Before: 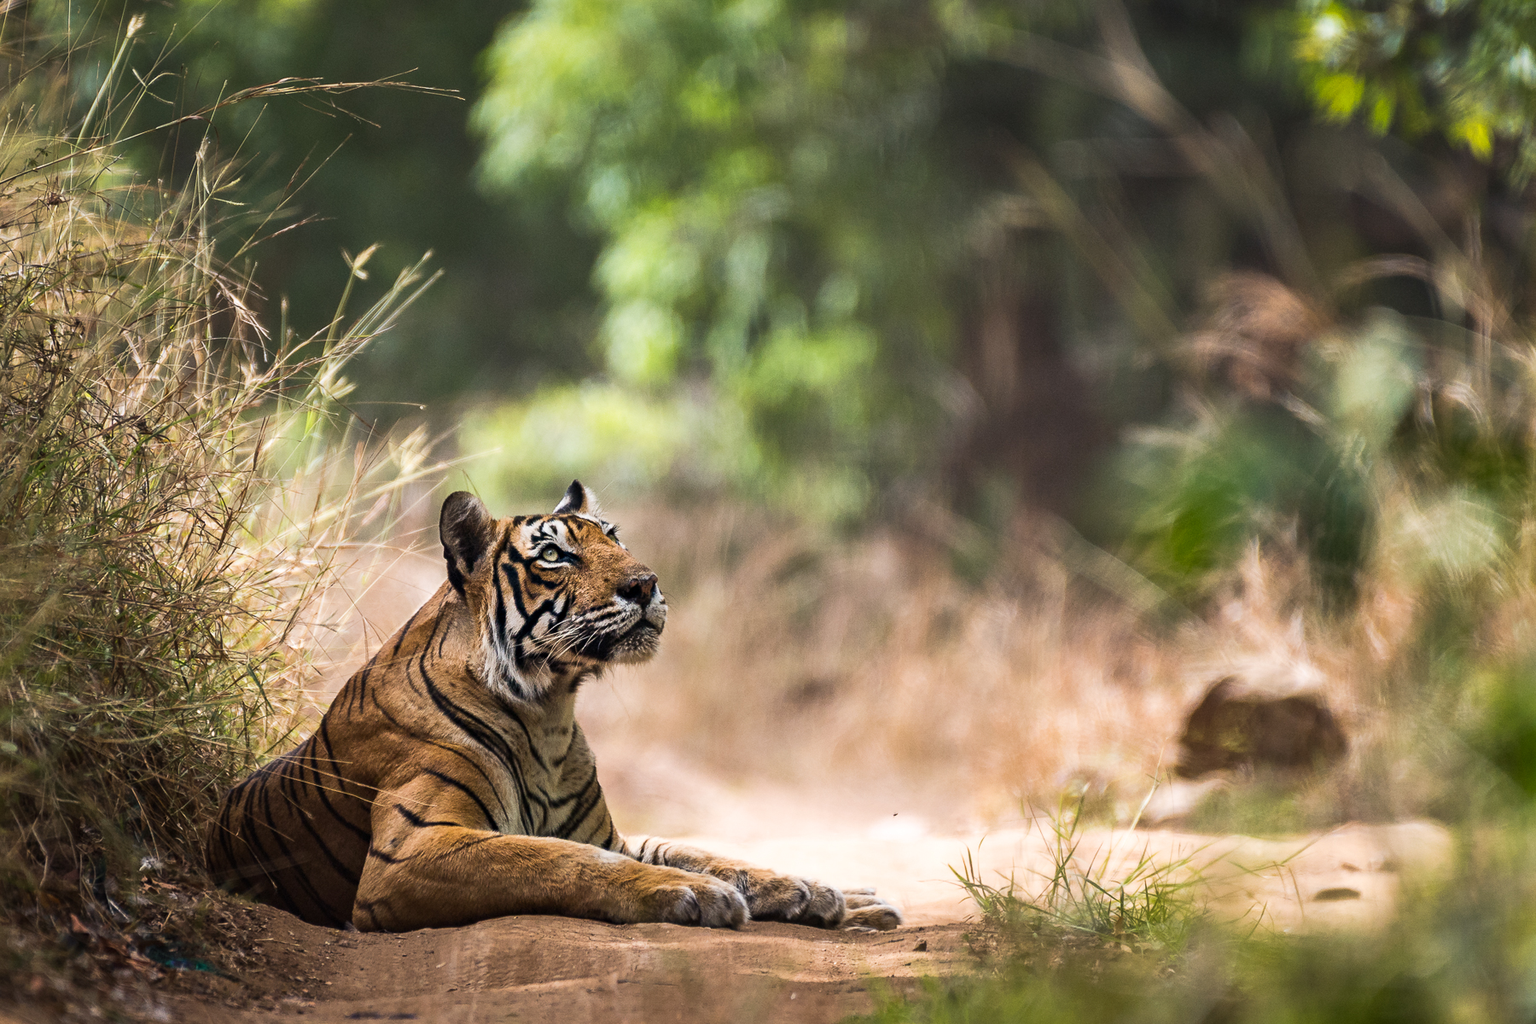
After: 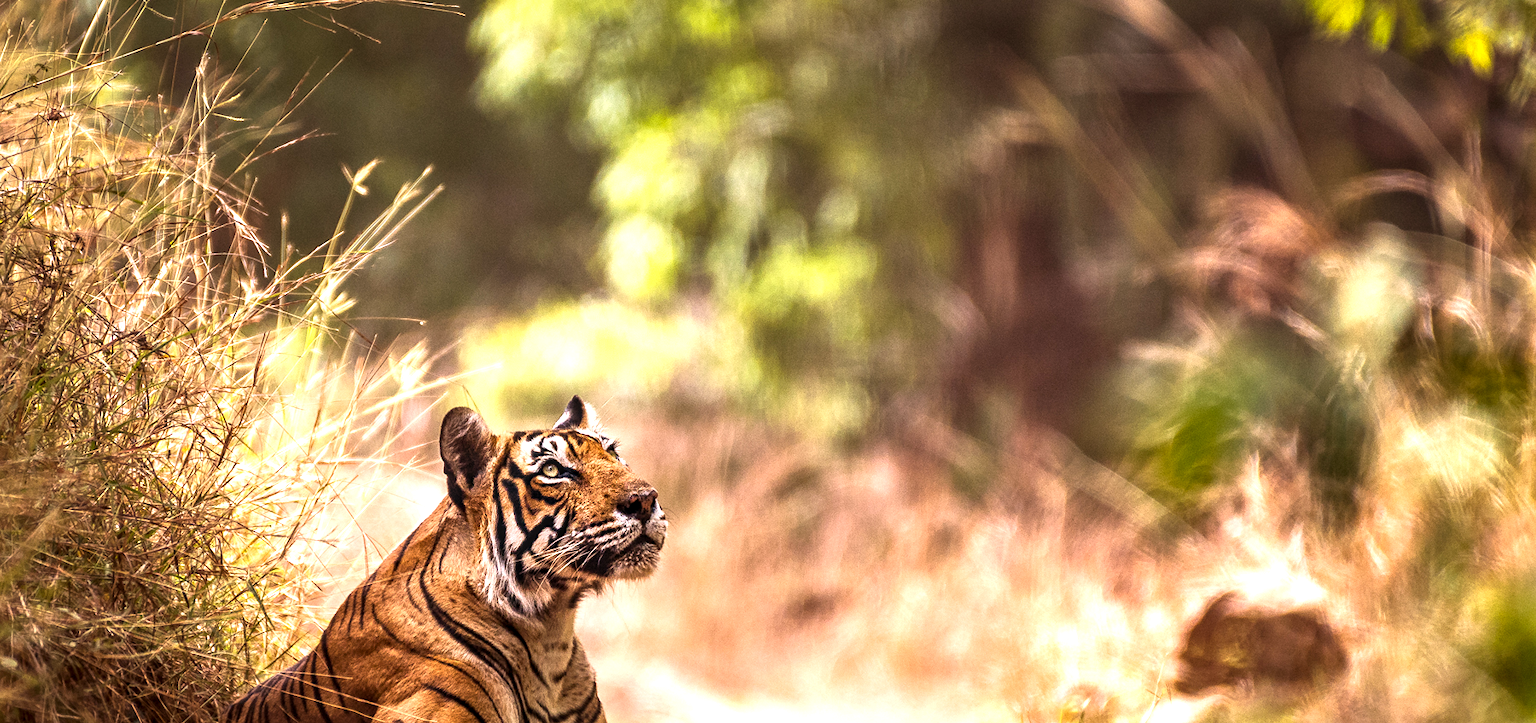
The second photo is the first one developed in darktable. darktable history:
crop and rotate: top 8.293%, bottom 20.996%
exposure: exposure 0.178 EV, compensate exposure bias true, compensate highlight preservation false
local contrast: detail 130%
color correction: highlights a* 12.23, highlights b* 5.41
rgb levels: mode RGB, independent channels, levels [[0, 0.5, 1], [0, 0.521, 1], [0, 0.536, 1]]
